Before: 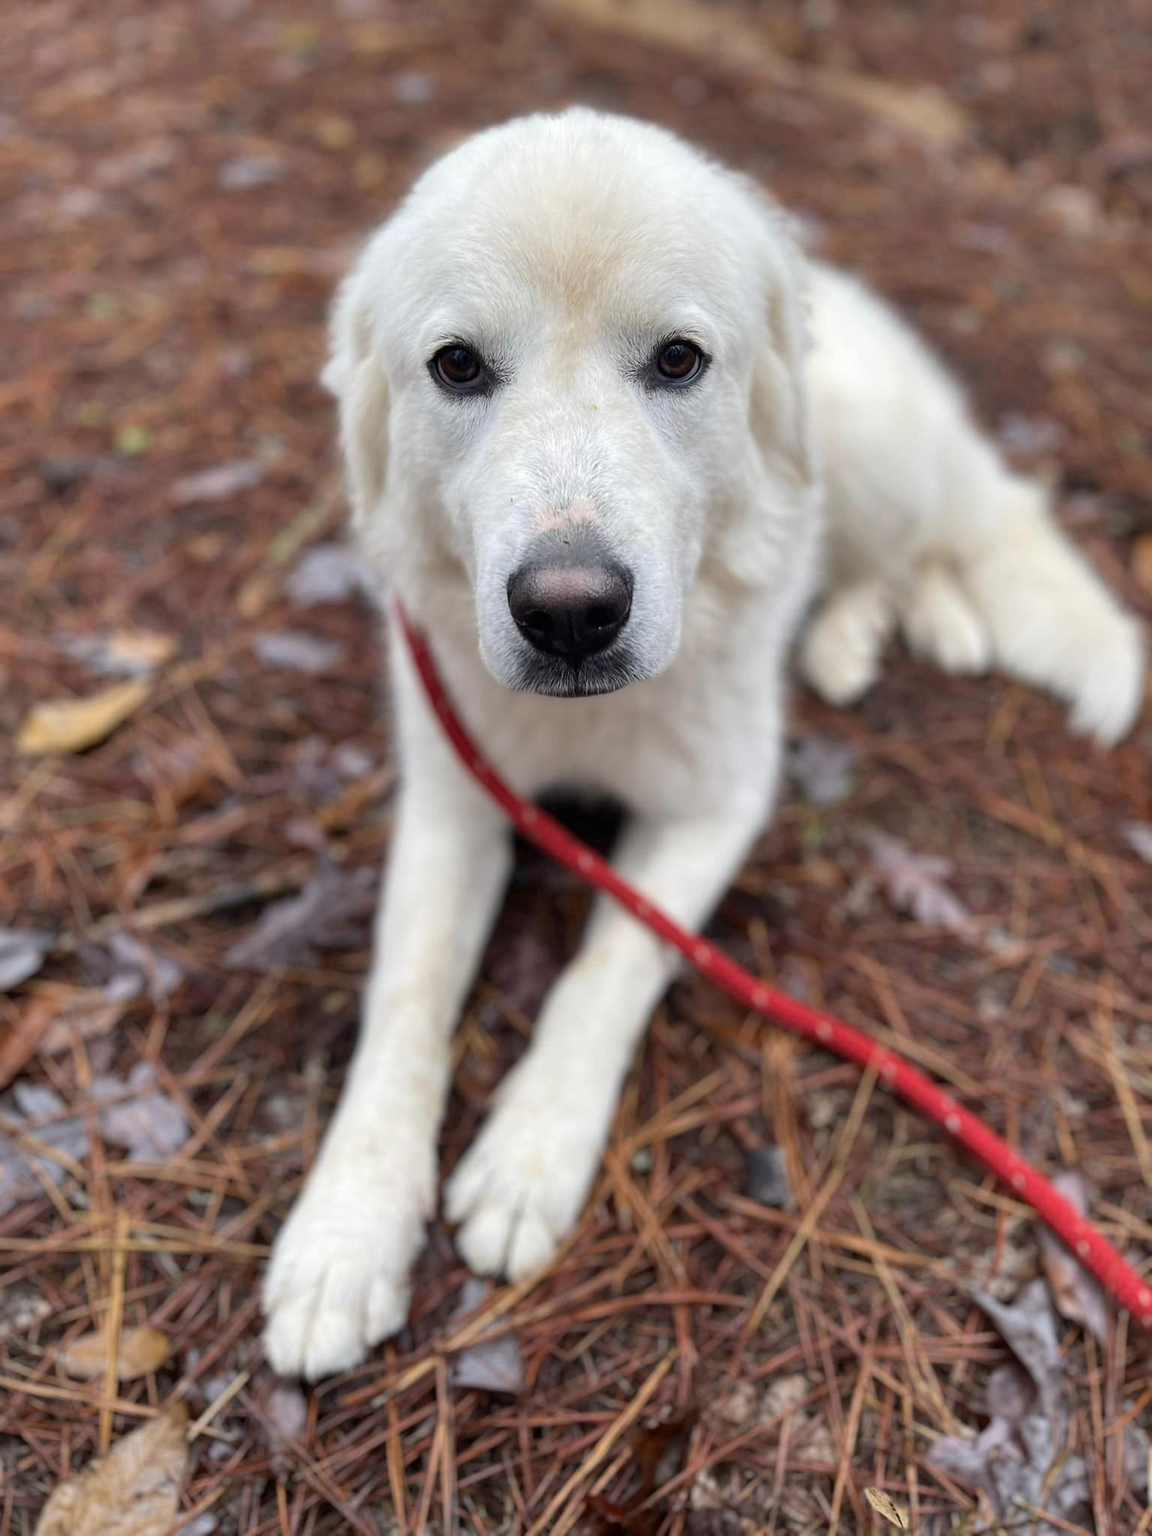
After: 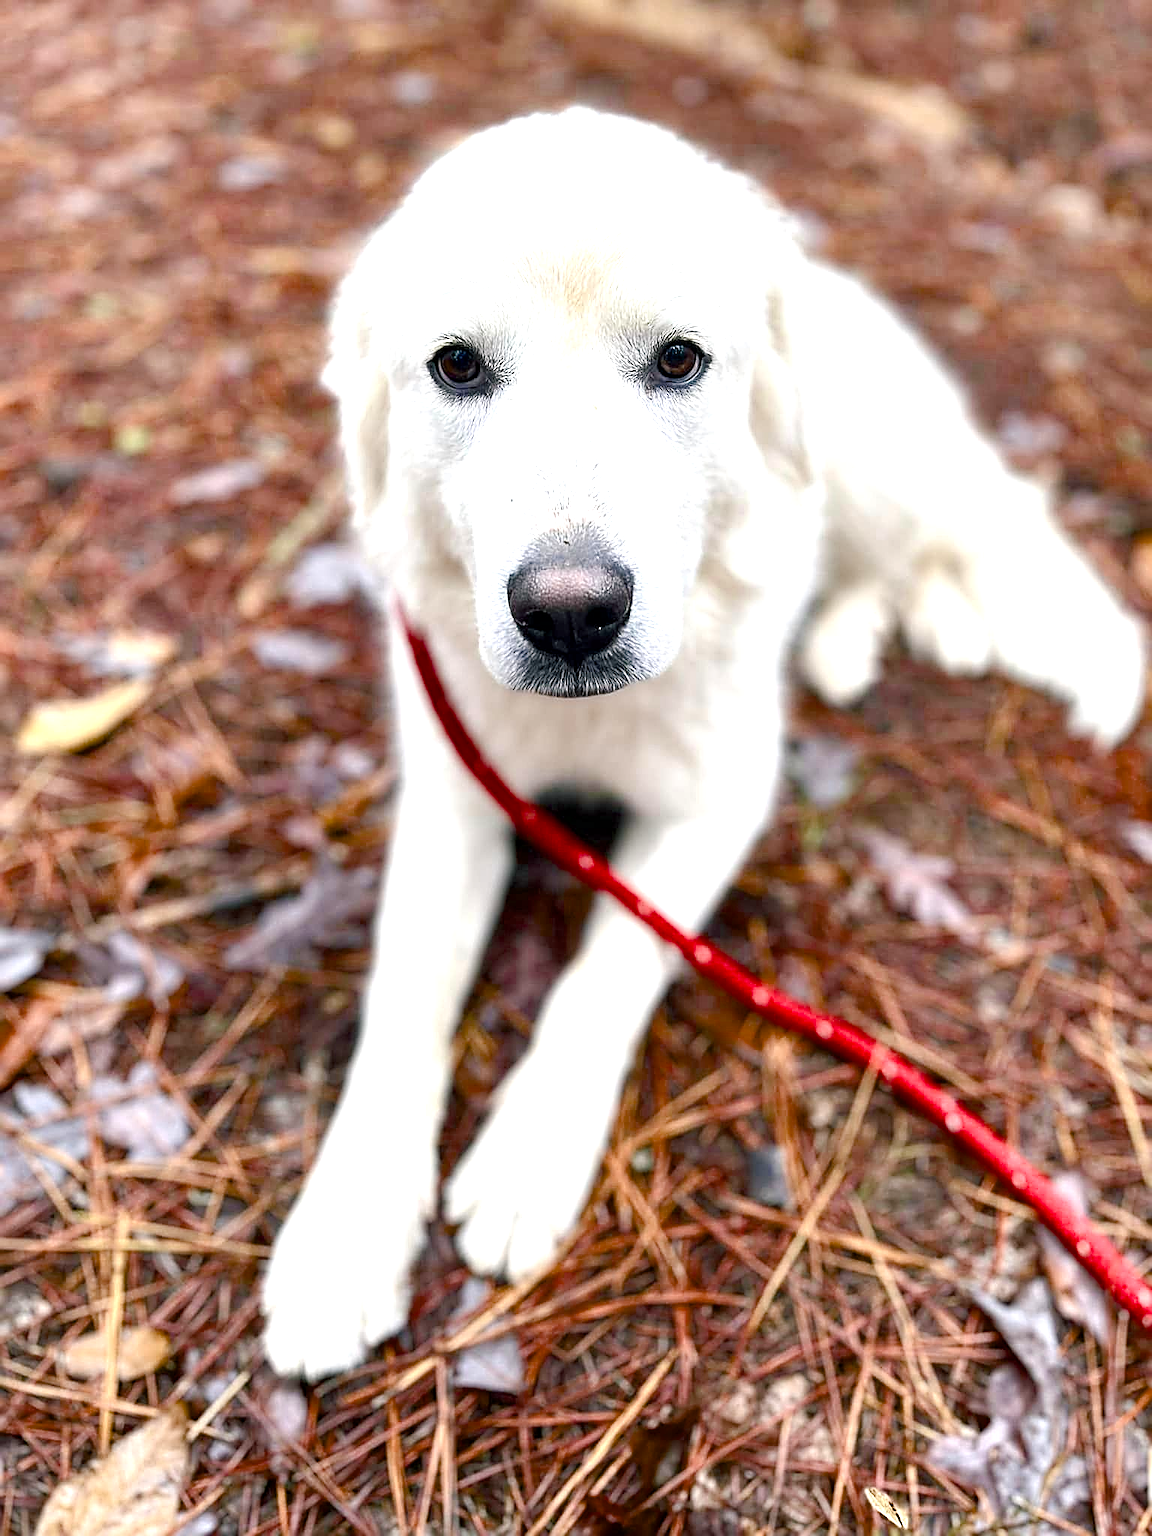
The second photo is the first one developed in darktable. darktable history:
color balance rgb: shadows lift › luminance -7.96%, shadows lift › chroma 2.205%, shadows lift › hue 163.07°, perceptual saturation grading › global saturation 0.533%, perceptual saturation grading › highlights -17.675%, perceptual saturation grading › mid-tones 32.874%, perceptual saturation grading › shadows 50.43%, global vibrance 16.03%, saturation formula JzAzBz (2021)
color calibration: illuminant same as pipeline (D50), adaptation XYZ, x 0.346, y 0.358, temperature 5002.82 K
sharpen: amount 0.996
exposure: black level correction 0.001, exposure 1.038 EV, compensate exposure bias true, compensate highlight preservation false
